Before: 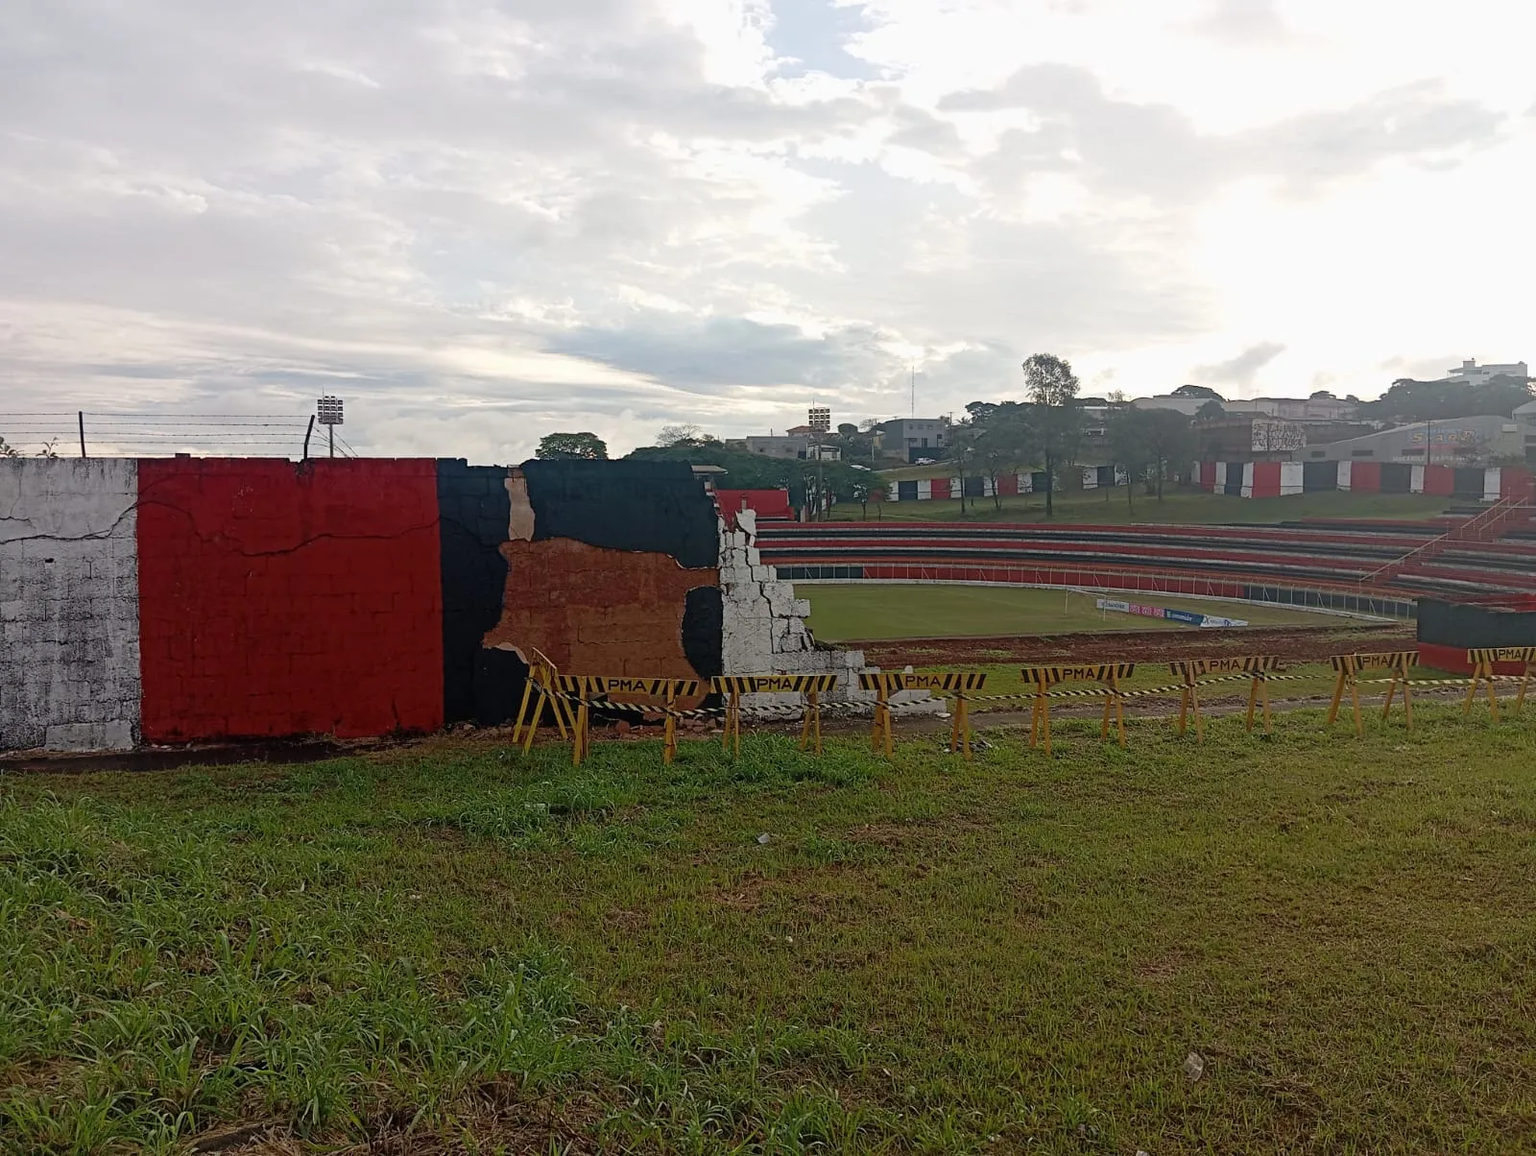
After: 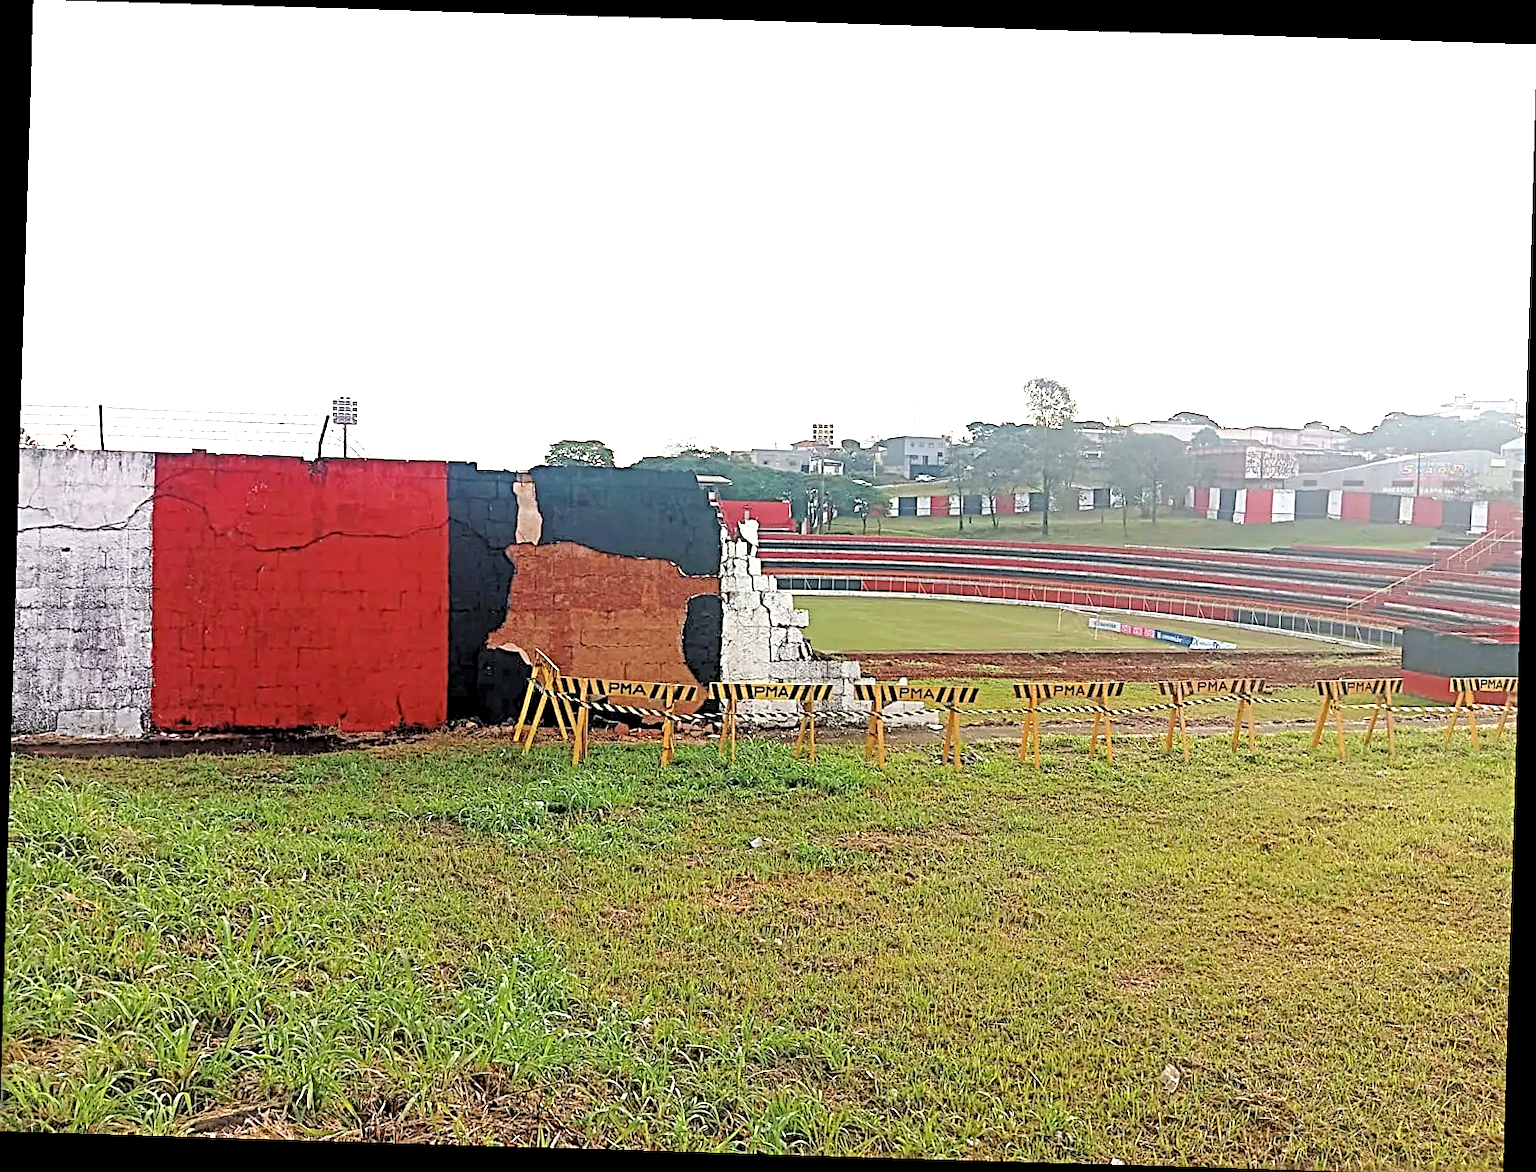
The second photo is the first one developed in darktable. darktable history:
crop: top 0.05%, bottom 0.098%
exposure: exposure 2.04 EV, compensate highlight preservation false
rotate and perspective: rotation 1.72°, automatic cropping off
rgb levels: preserve colors sum RGB, levels [[0.038, 0.433, 0.934], [0, 0.5, 1], [0, 0.5, 1]]
contrast brightness saturation: saturation -0.04
contrast equalizer: y [[0.518, 0.517, 0.501, 0.5, 0.5, 0.5], [0.5 ×6], [0.5 ×6], [0 ×6], [0 ×6]]
sharpen: radius 2.817, amount 0.715
